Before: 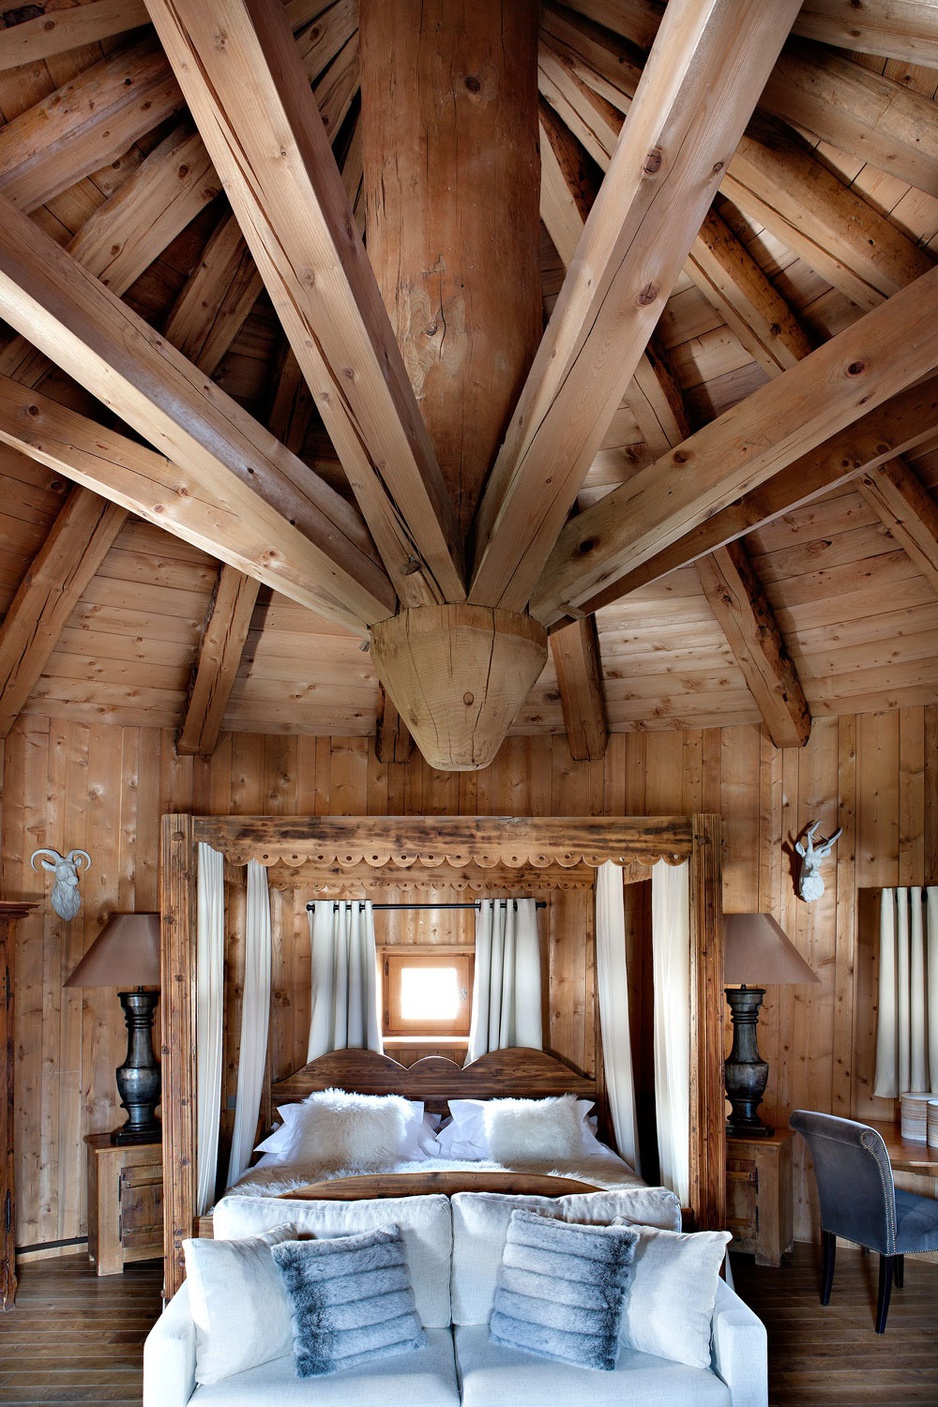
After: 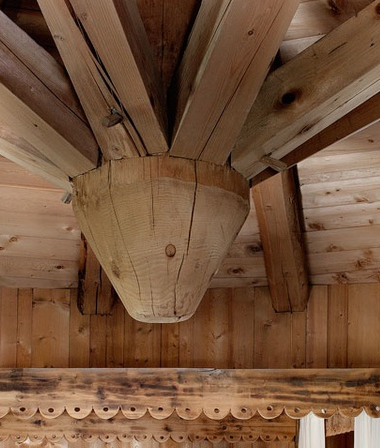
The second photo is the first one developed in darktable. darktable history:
crop: left 31.833%, top 31.911%, right 27.592%, bottom 36.221%
